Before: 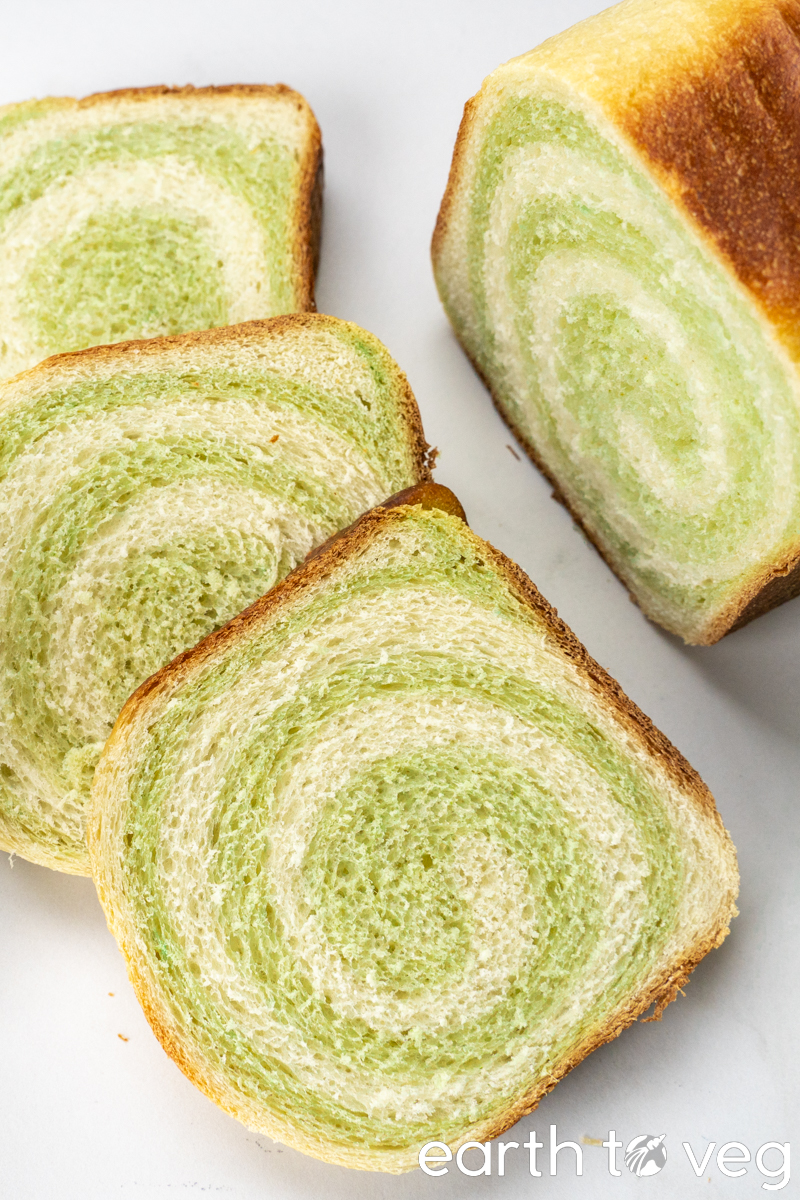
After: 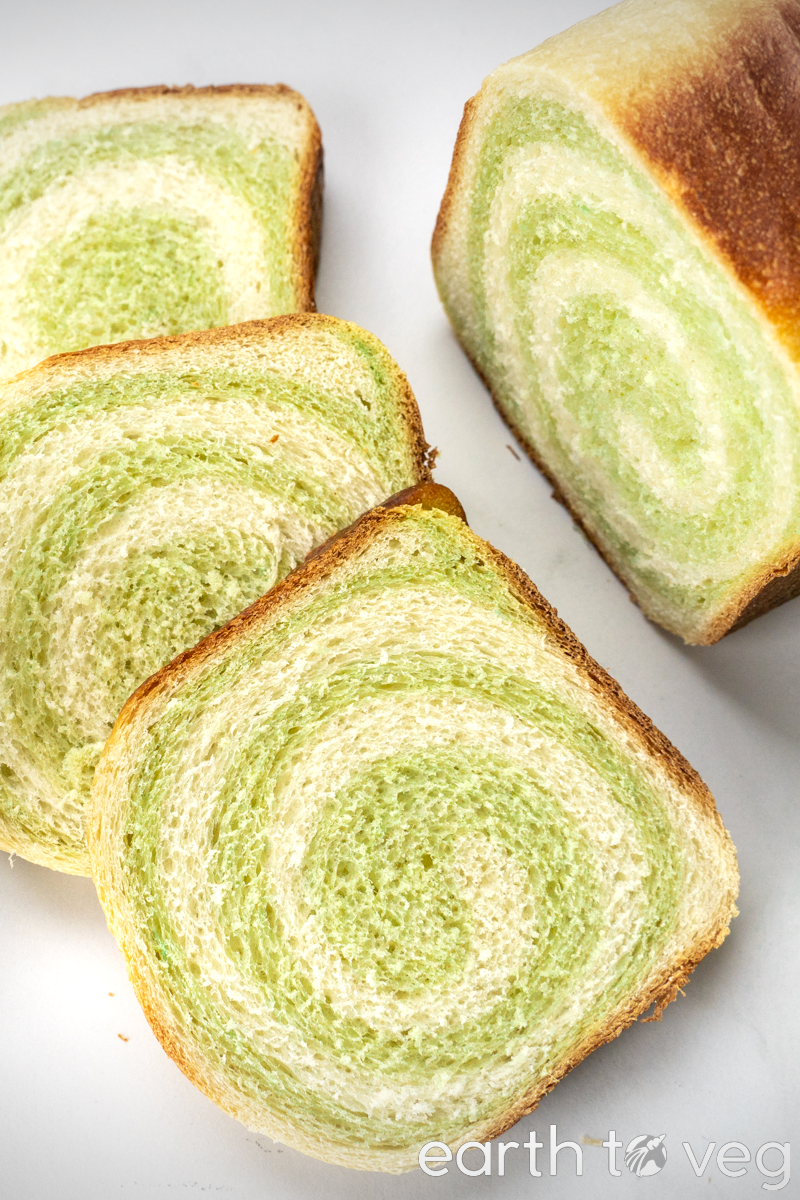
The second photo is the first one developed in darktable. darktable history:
exposure: exposure 0.194 EV, compensate exposure bias true, compensate highlight preservation false
vignetting: fall-off start 97.72%, fall-off radius 101.09%, width/height ratio 1.368, dithering 8-bit output
